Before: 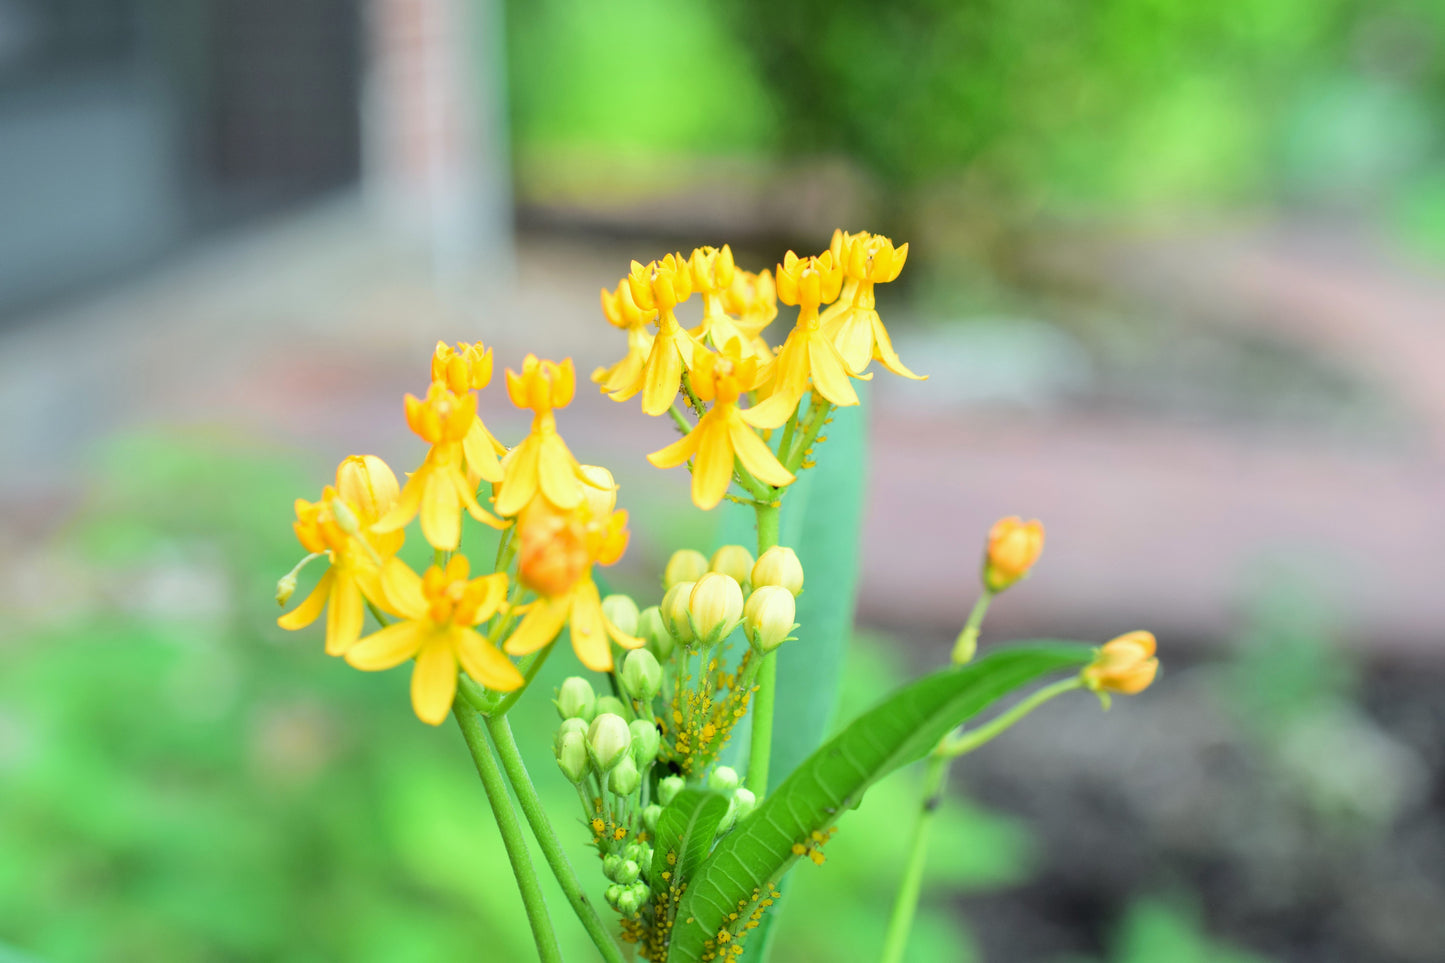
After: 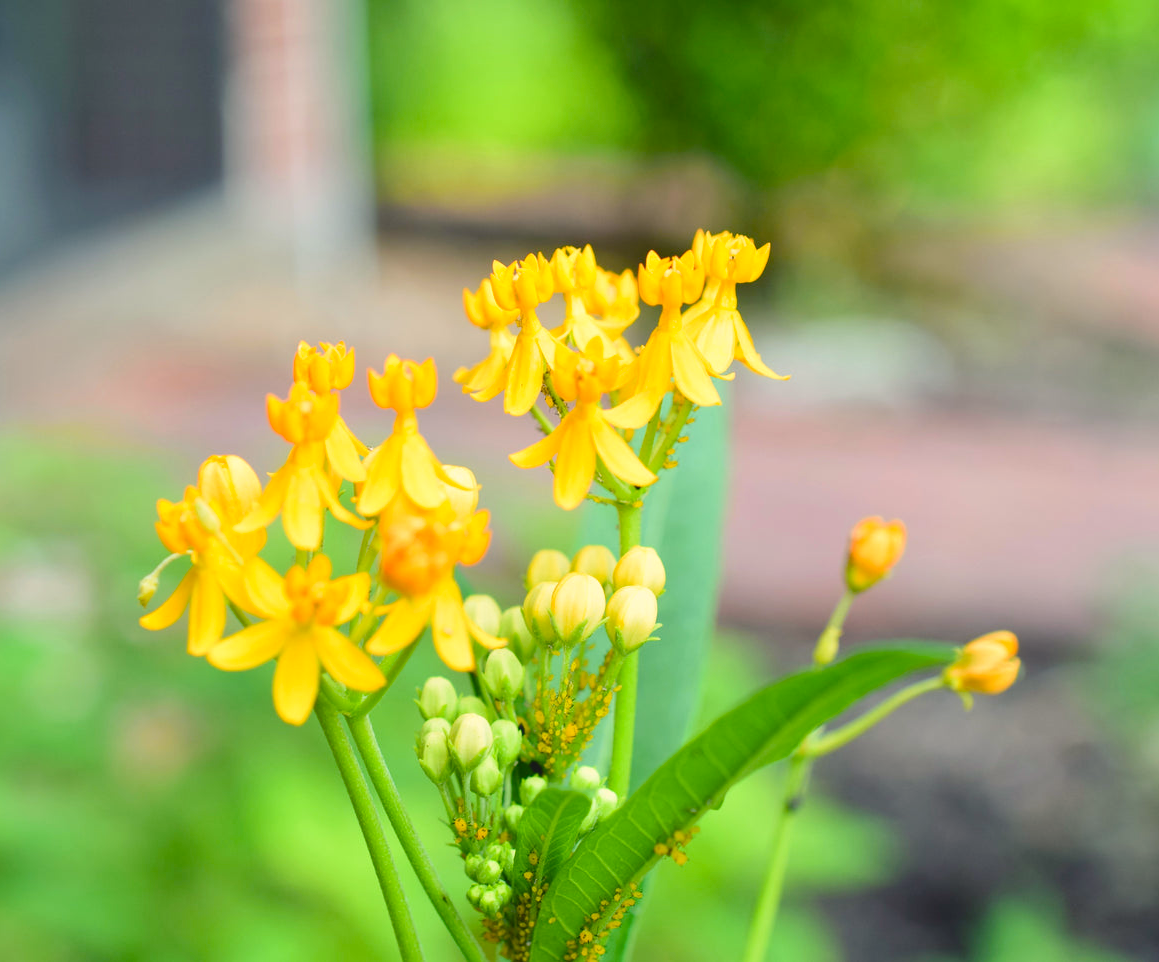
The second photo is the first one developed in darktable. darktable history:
color balance rgb: shadows lift › chroma 2%, shadows lift › hue 247.2°, power › chroma 0.3%, power › hue 25.2°, highlights gain › chroma 3%, highlights gain › hue 60°, global offset › luminance 0.75%, perceptual saturation grading › global saturation 20%, perceptual saturation grading › highlights -20%, perceptual saturation grading › shadows 30%, global vibrance 20%
crop and rotate: left 9.597%, right 10.195%
tone equalizer: -7 EV 0.13 EV, smoothing diameter 25%, edges refinement/feathering 10, preserve details guided filter
